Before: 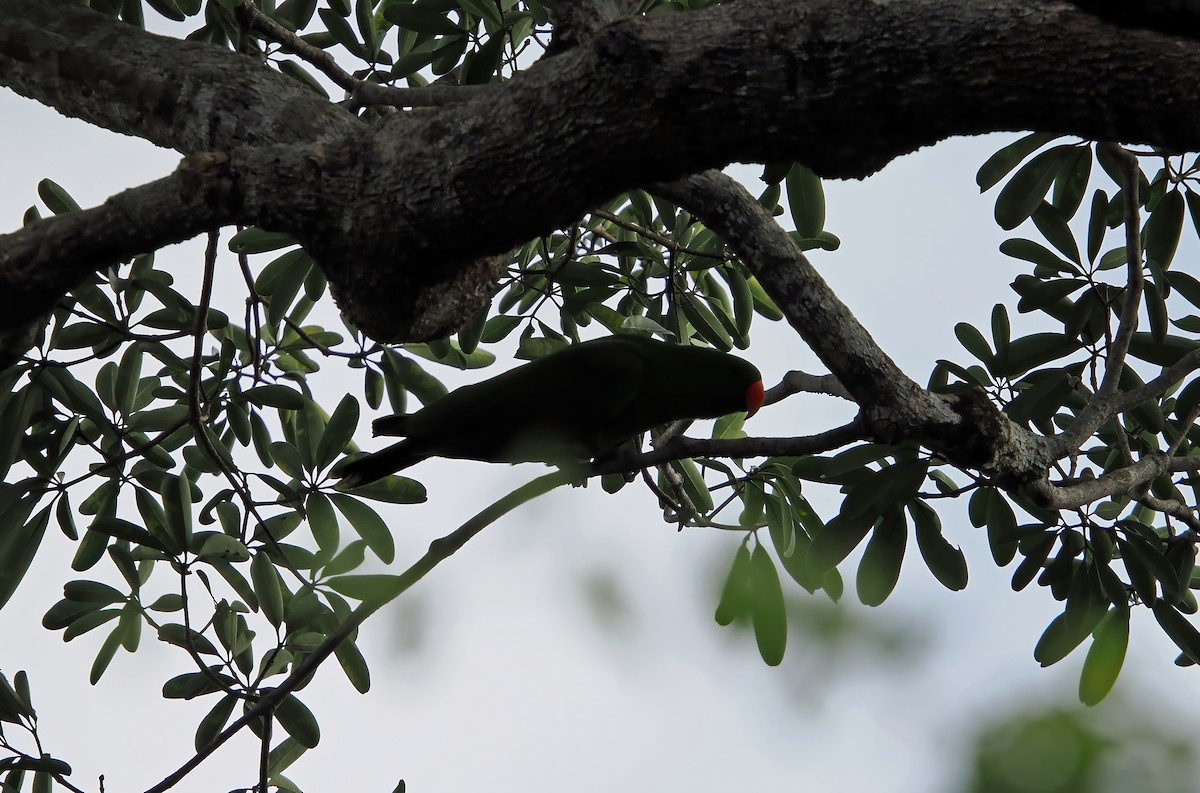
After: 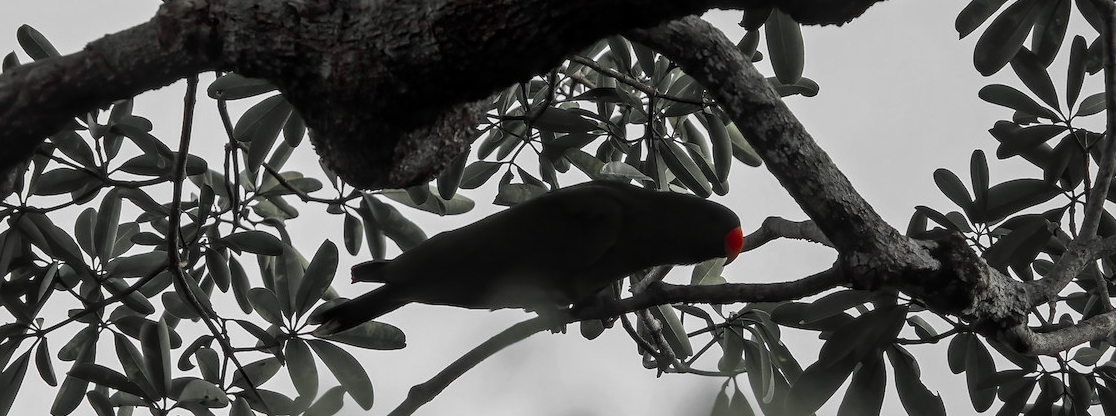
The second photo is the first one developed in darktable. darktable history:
crop: left 1.782%, top 19.452%, right 5.157%, bottom 28.062%
local contrast: on, module defaults
color zones: curves: ch1 [(0, 0.831) (0.08, 0.771) (0.157, 0.268) (0.241, 0.207) (0.562, -0.005) (0.714, -0.013) (0.876, 0.01) (1, 0.831)]
